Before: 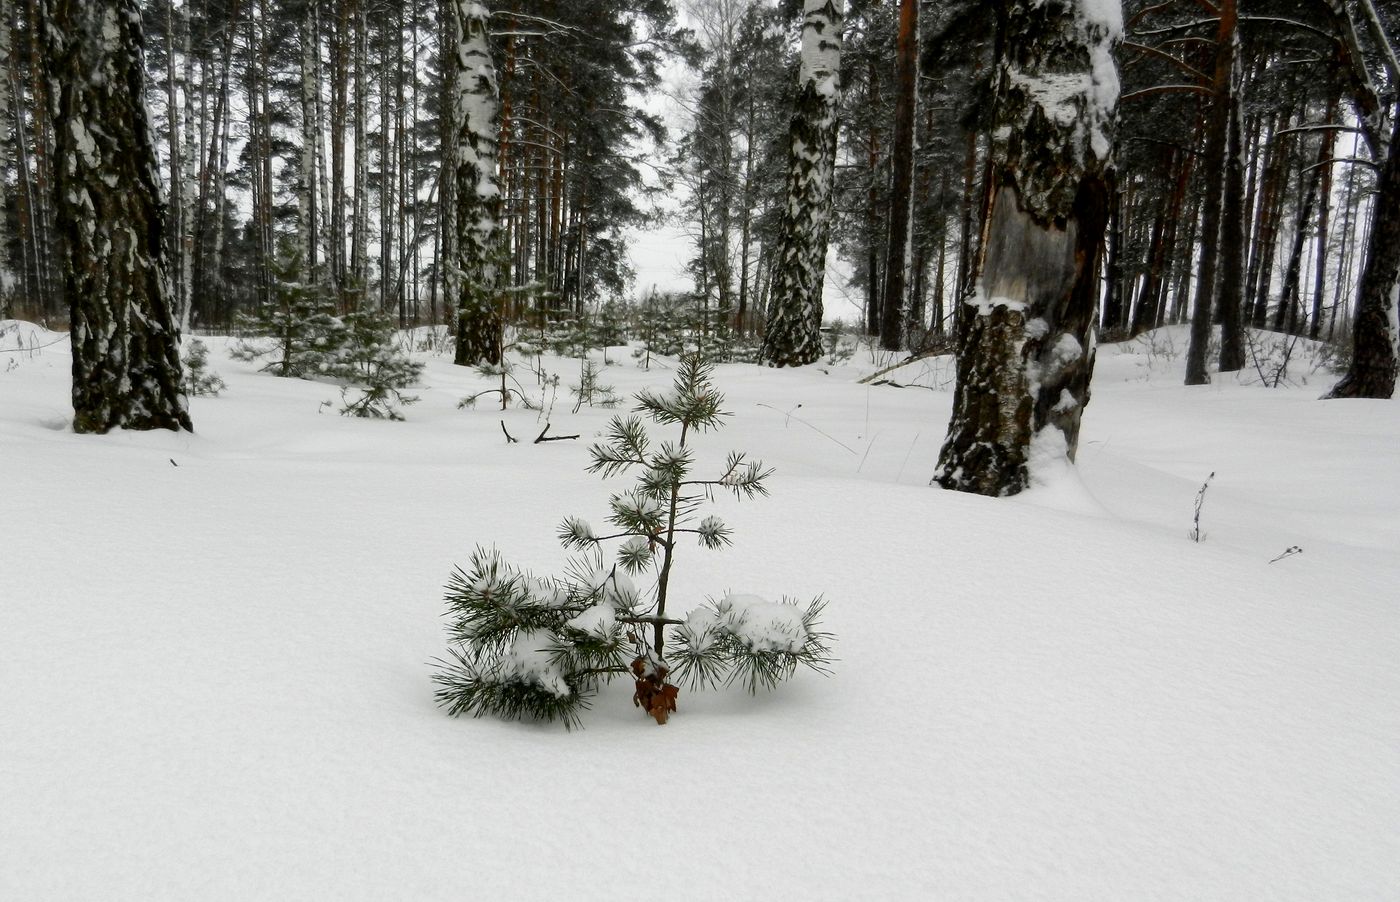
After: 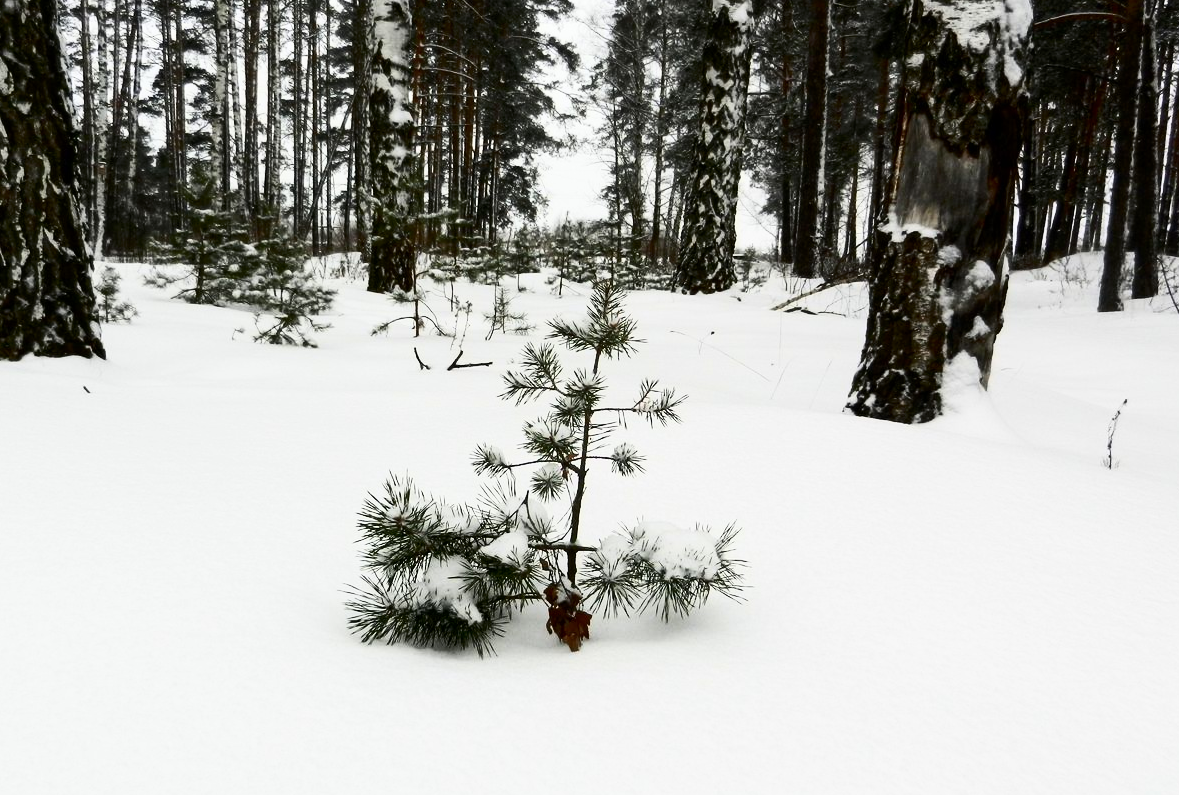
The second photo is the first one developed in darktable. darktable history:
crop: left 6.215%, top 8.103%, right 9.543%, bottom 3.729%
contrast brightness saturation: contrast 0.38, brightness 0.098
